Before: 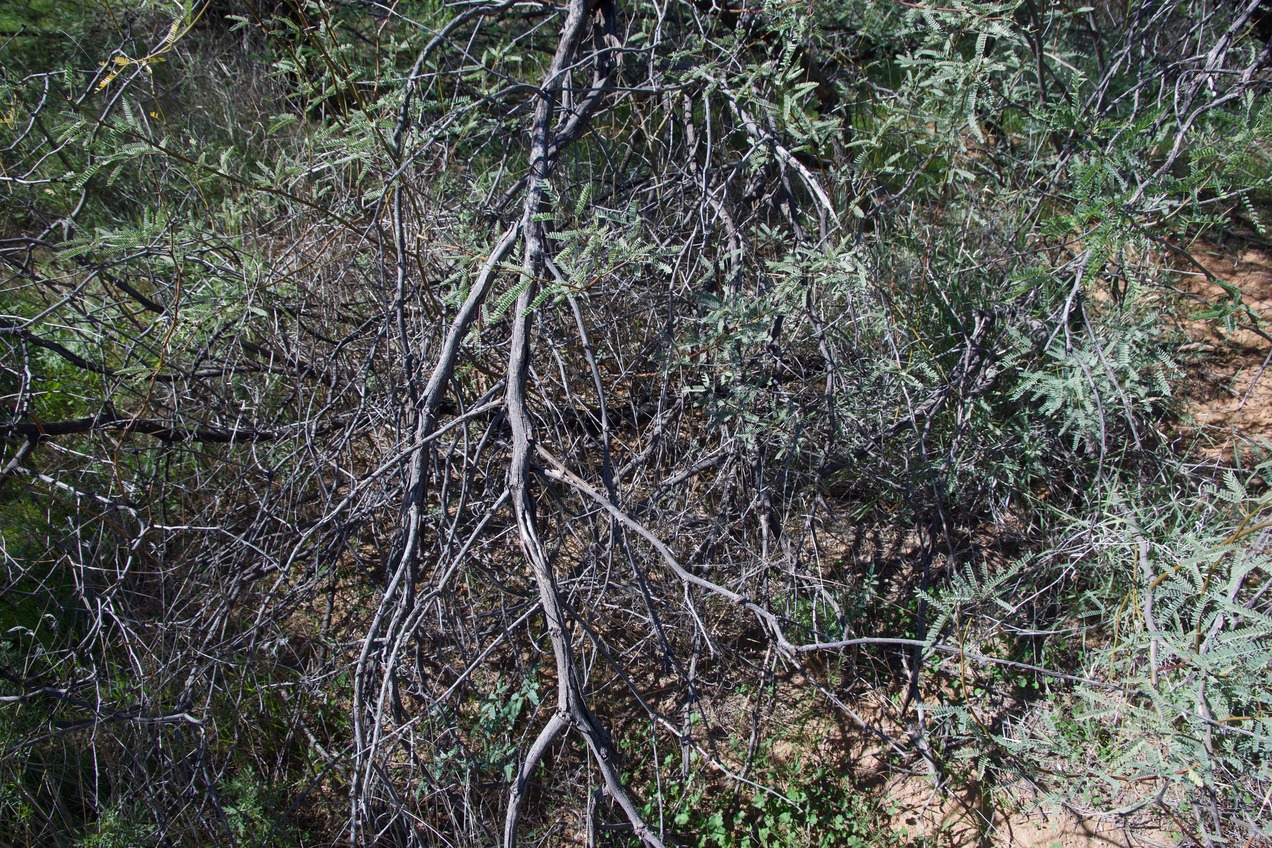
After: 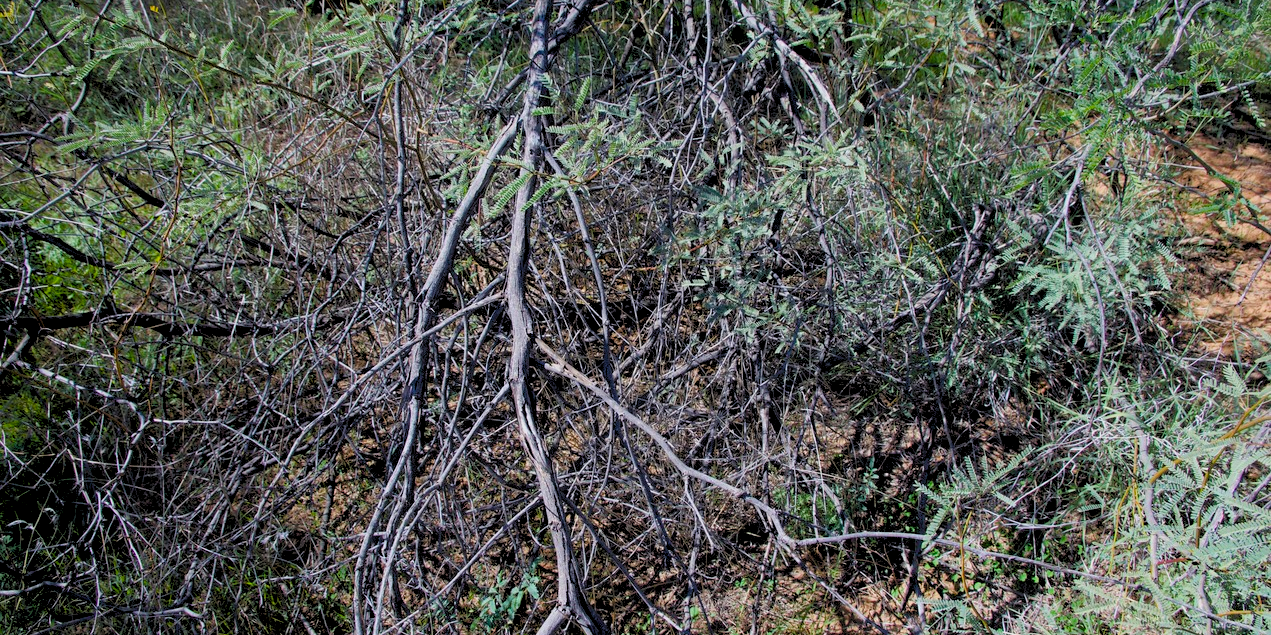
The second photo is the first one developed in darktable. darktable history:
crop and rotate: top 12.5%, bottom 12.5%
rgb levels: preserve colors sum RGB, levels [[0.038, 0.433, 0.934], [0, 0.5, 1], [0, 0.5, 1]]
color balance rgb: perceptual saturation grading › global saturation 30%, global vibrance 20%
